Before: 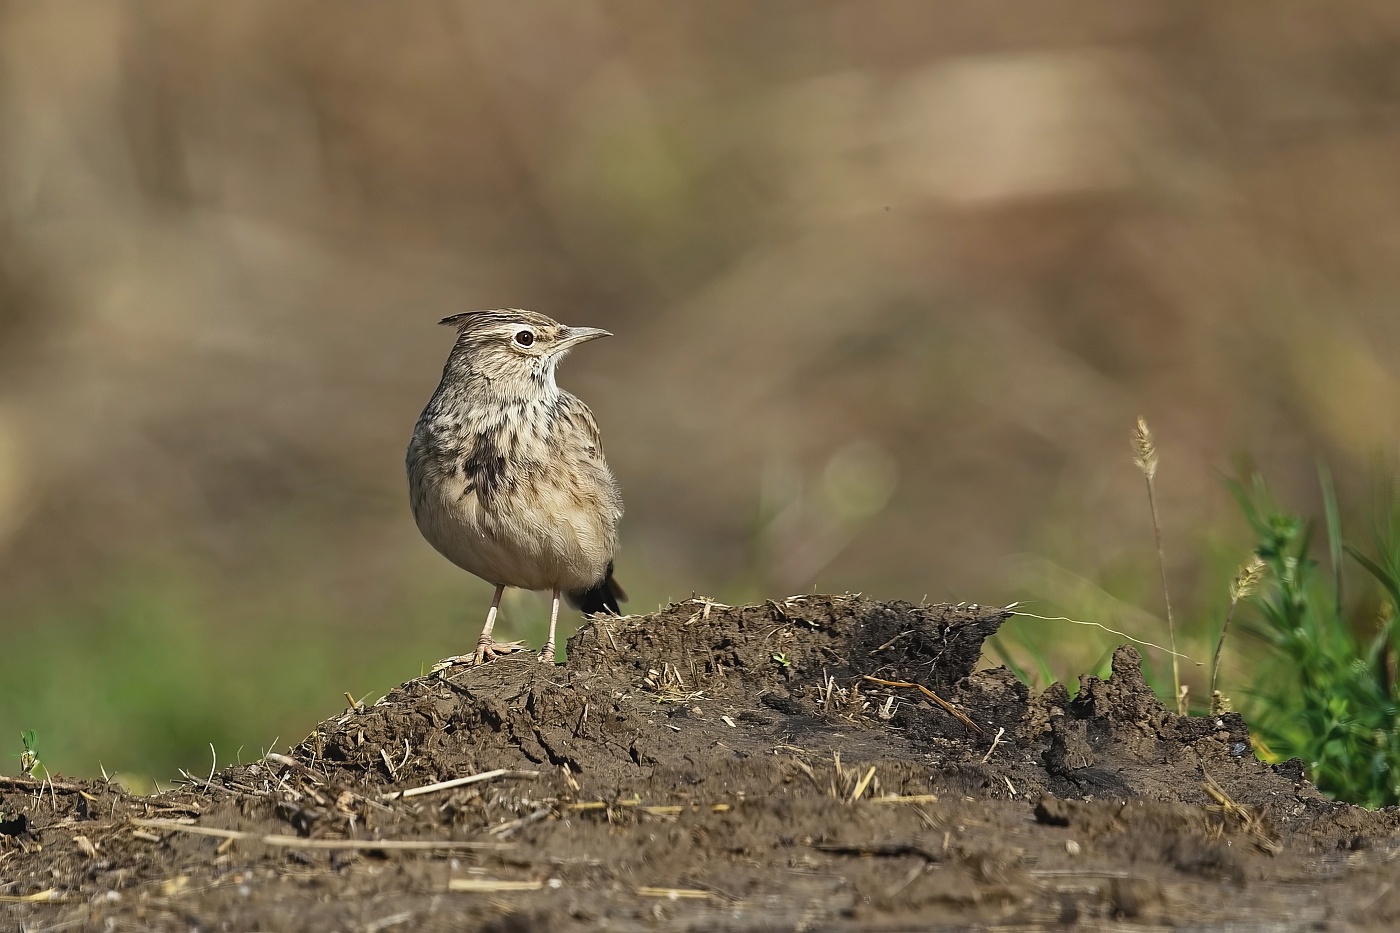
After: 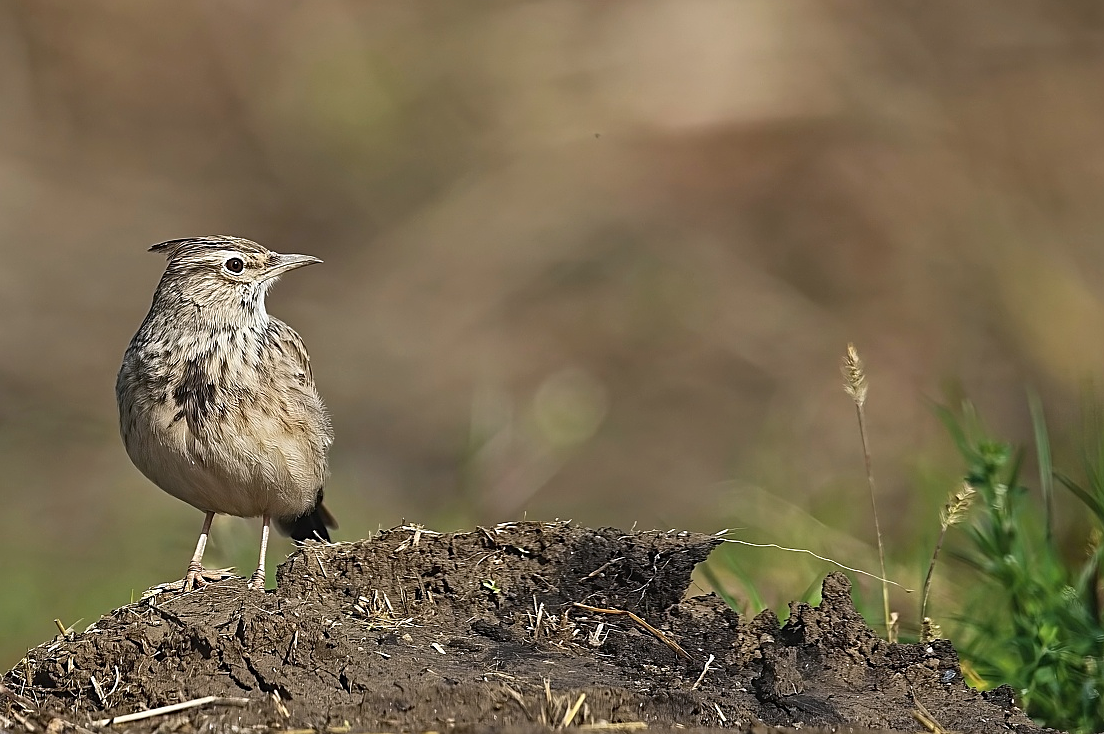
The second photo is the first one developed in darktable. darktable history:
sharpen: on, module defaults
white balance: red 1.004, blue 1.024
crop and rotate: left 20.74%, top 7.912%, right 0.375%, bottom 13.378%
